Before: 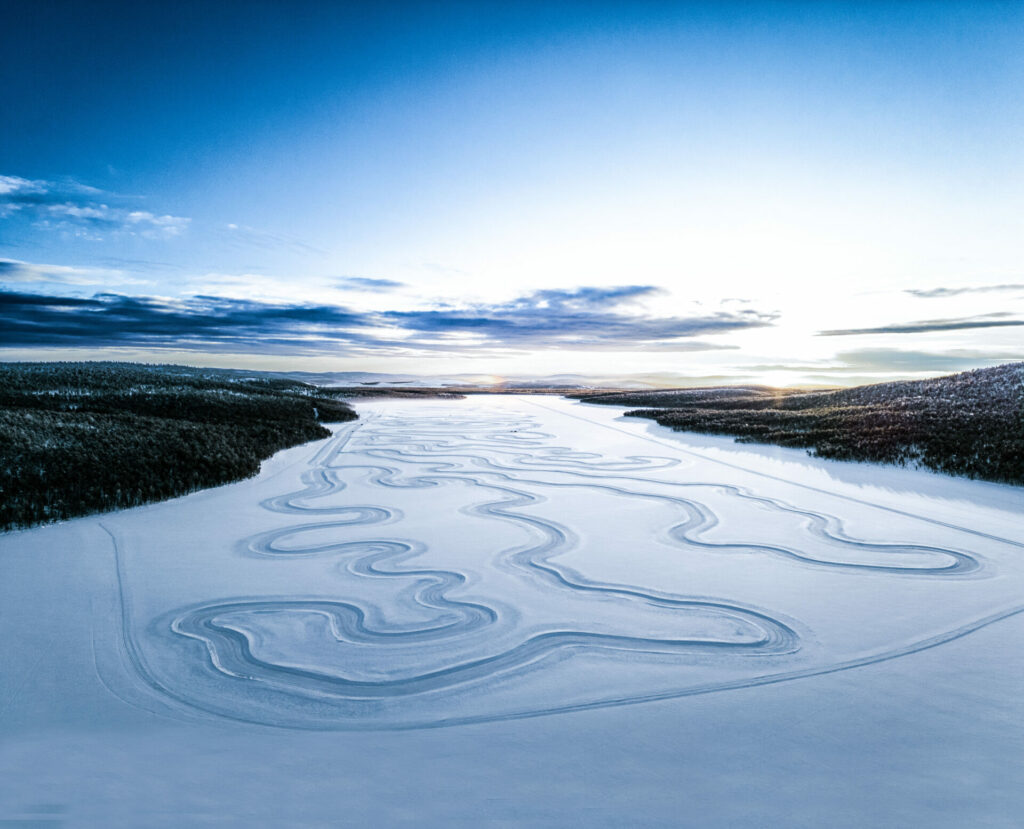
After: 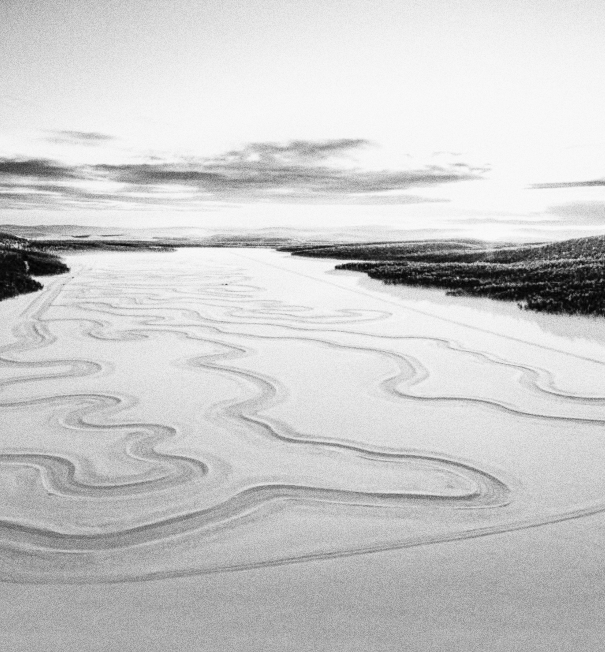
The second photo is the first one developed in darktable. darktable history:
contrast brightness saturation: contrast 0.2, brightness 0.16, saturation 0.22
rgb curve: curves: ch0 [(0, 0) (0.136, 0.078) (0.262, 0.245) (0.414, 0.42) (1, 1)], compensate middle gray true, preserve colors basic power
color correction: highlights a* -3.28, highlights b* -6.24, shadows a* 3.1, shadows b* 5.19
crop and rotate: left 28.256%, top 17.734%, right 12.656%, bottom 3.573%
grain: coarseness 0.09 ISO, strength 40%
monochrome: a 32, b 64, size 2.3
